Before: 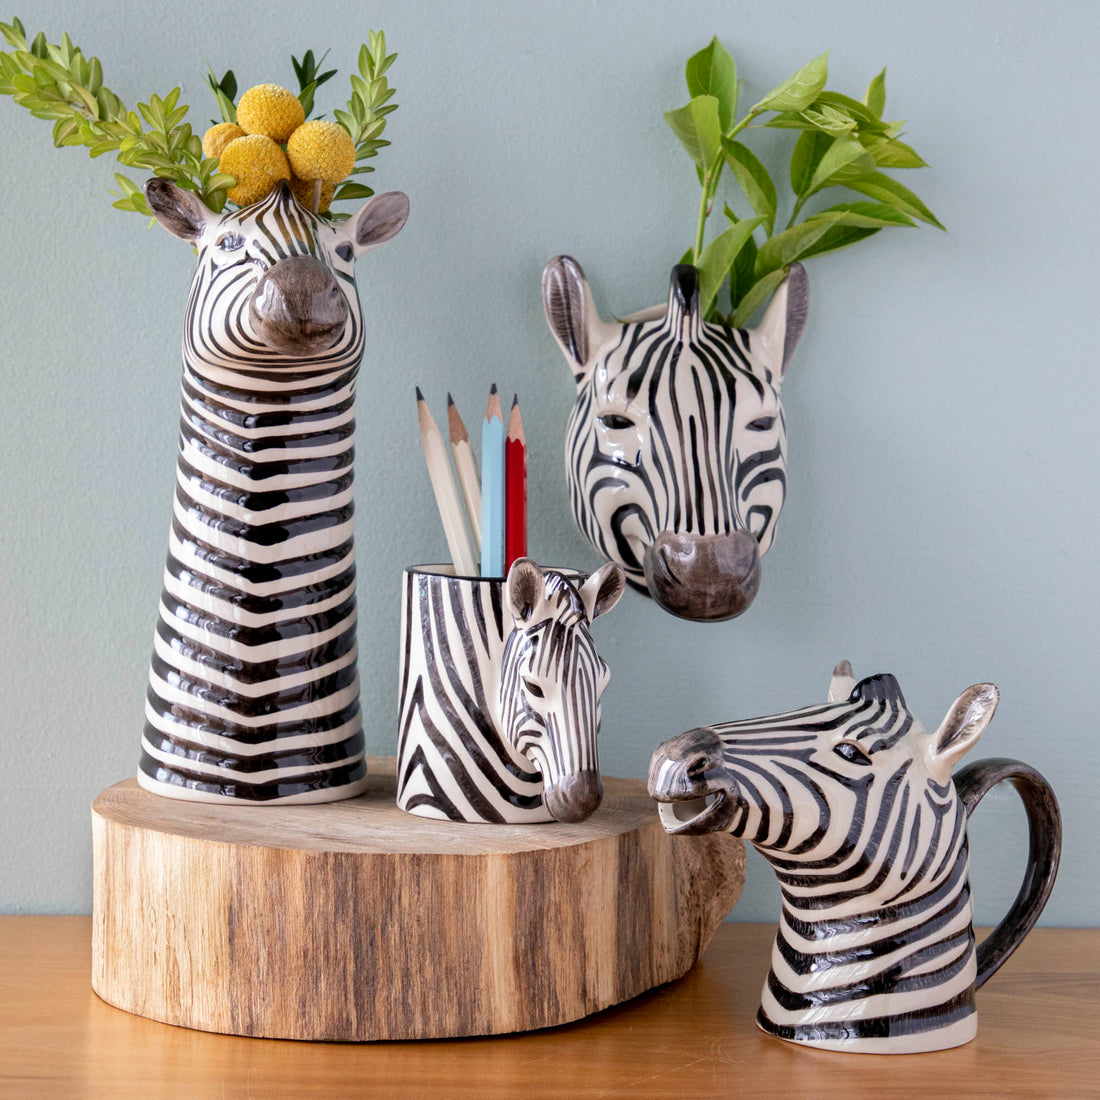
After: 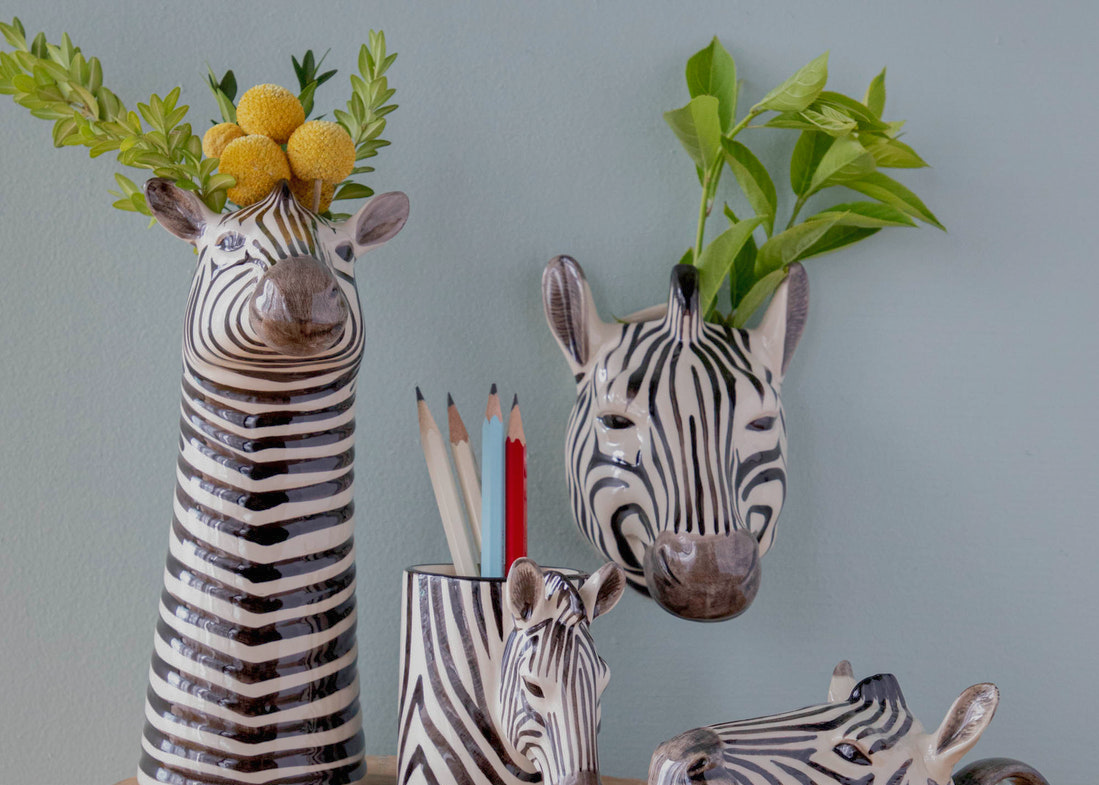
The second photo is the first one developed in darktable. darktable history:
exposure: black level correction 0, compensate exposure bias true, compensate highlight preservation false
shadows and highlights: on, module defaults
crop: bottom 28.576%
tone equalizer: -8 EV 0.25 EV, -7 EV 0.417 EV, -6 EV 0.417 EV, -5 EV 0.25 EV, -3 EV -0.25 EV, -2 EV -0.417 EV, -1 EV -0.417 EV, +0 EV -0.25 EV, edges refinement/feathering 500, mask exposure compensation -1.57 EV, preserve details guided filter
